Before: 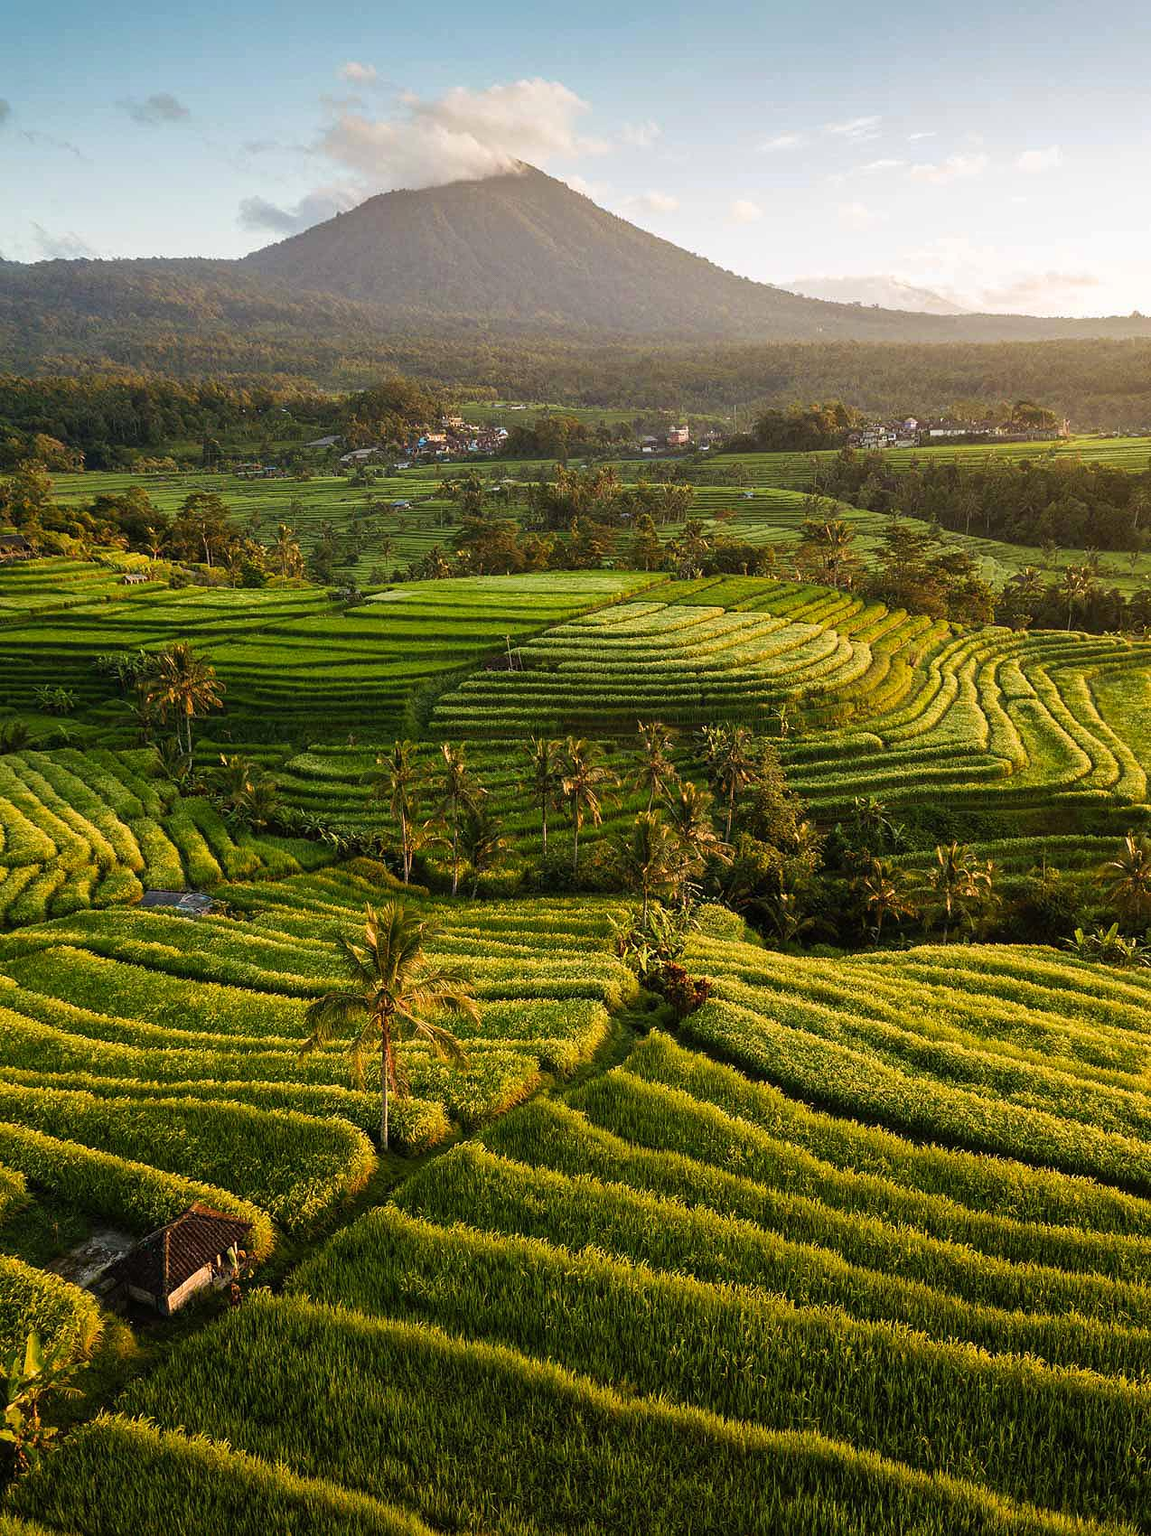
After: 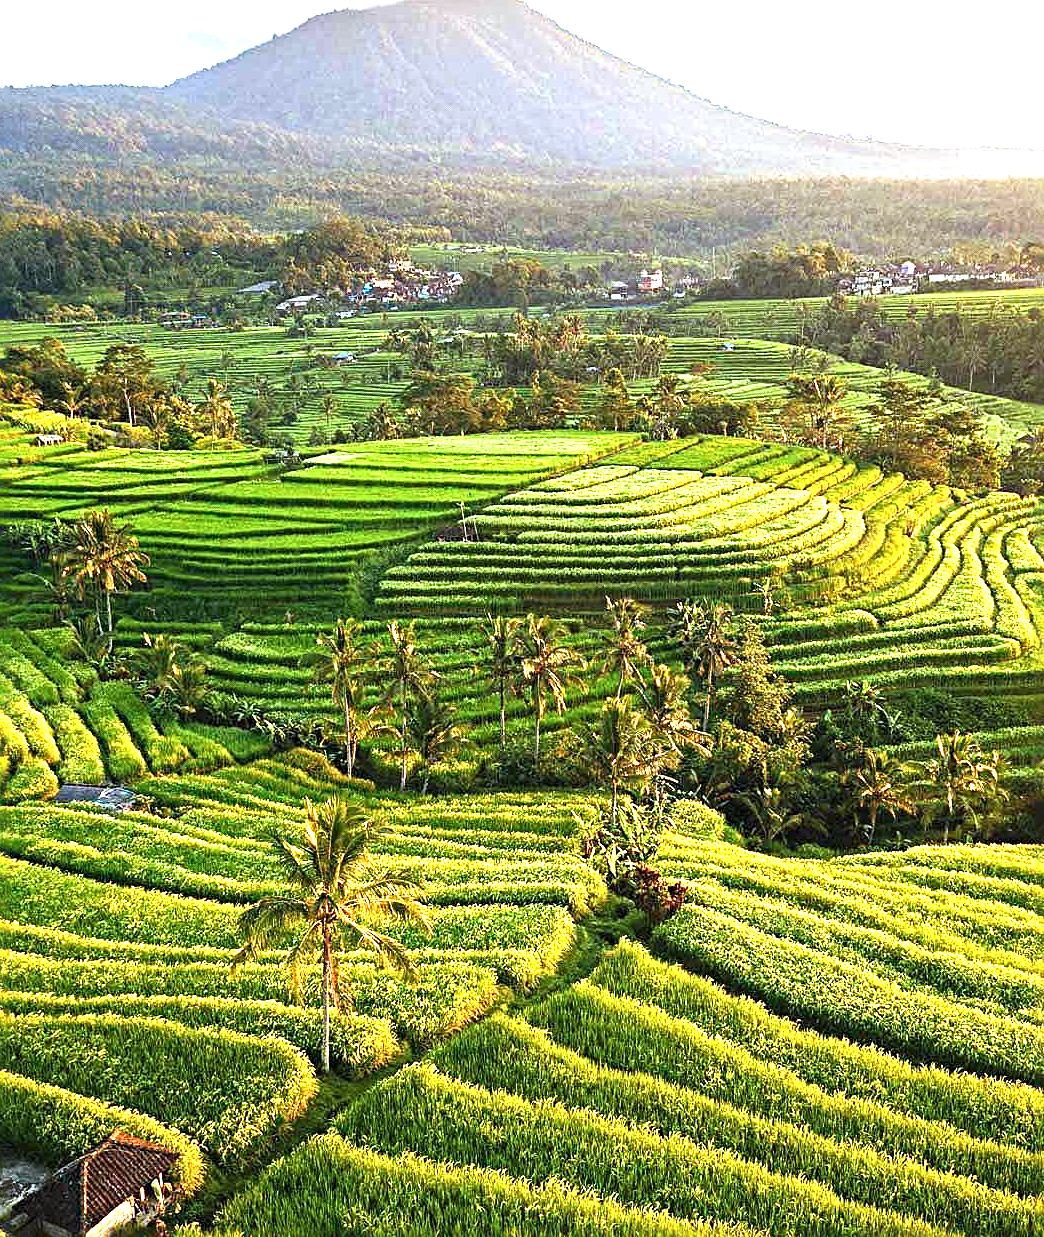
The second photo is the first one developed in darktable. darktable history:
crop: left 7.856%, top 11.836%, right 10.12%, bottom 15.387%
exposure: black level correction 0, exposure 1.5 EV, compensate exposure bias true, compensate highlight preservation false
color calibration: x 0.38, y 0.39, temperature 4086.04 K
sharpen: radius 4
color correction: saturation 1.11
